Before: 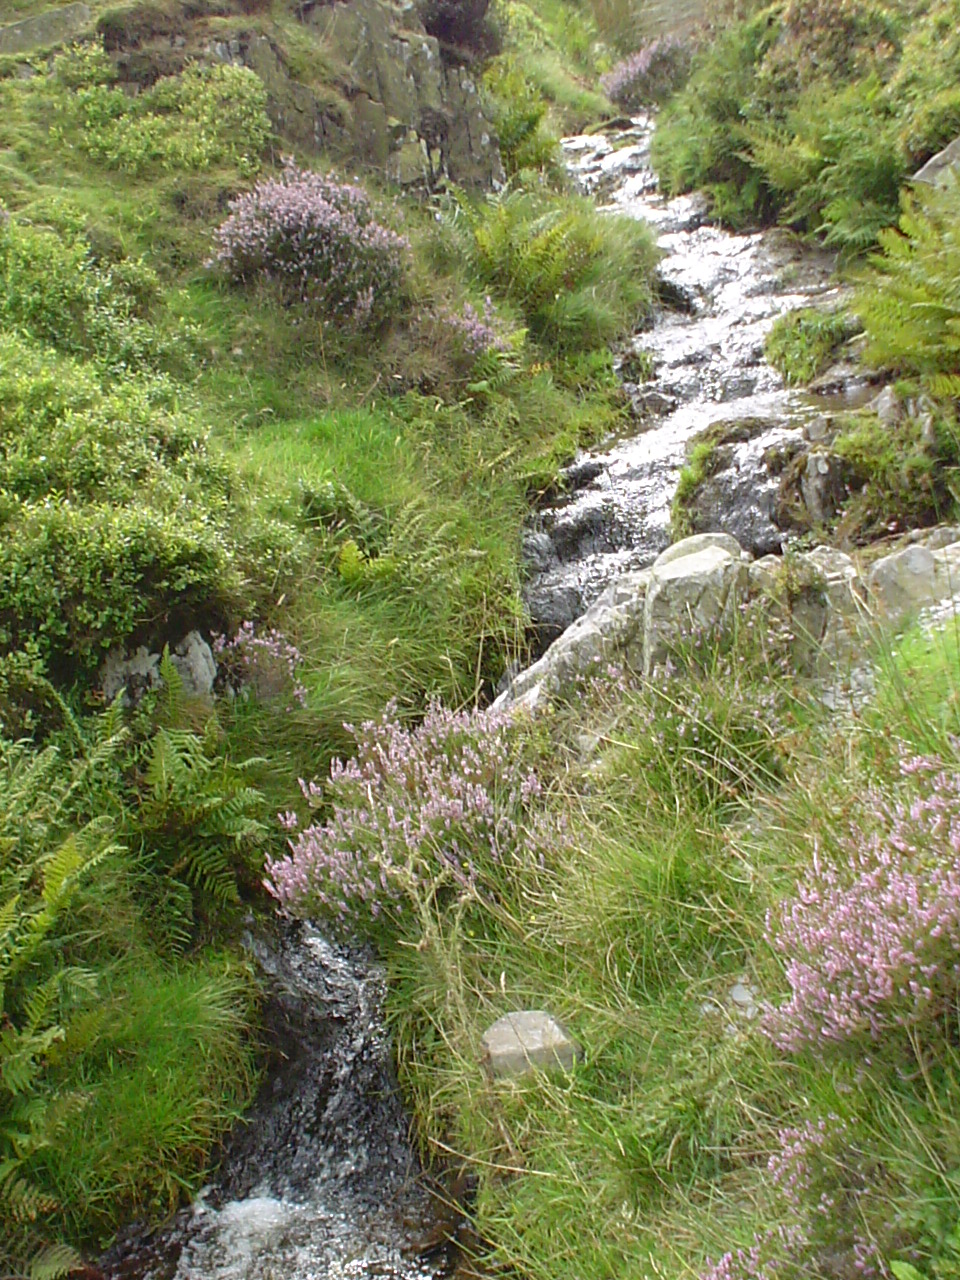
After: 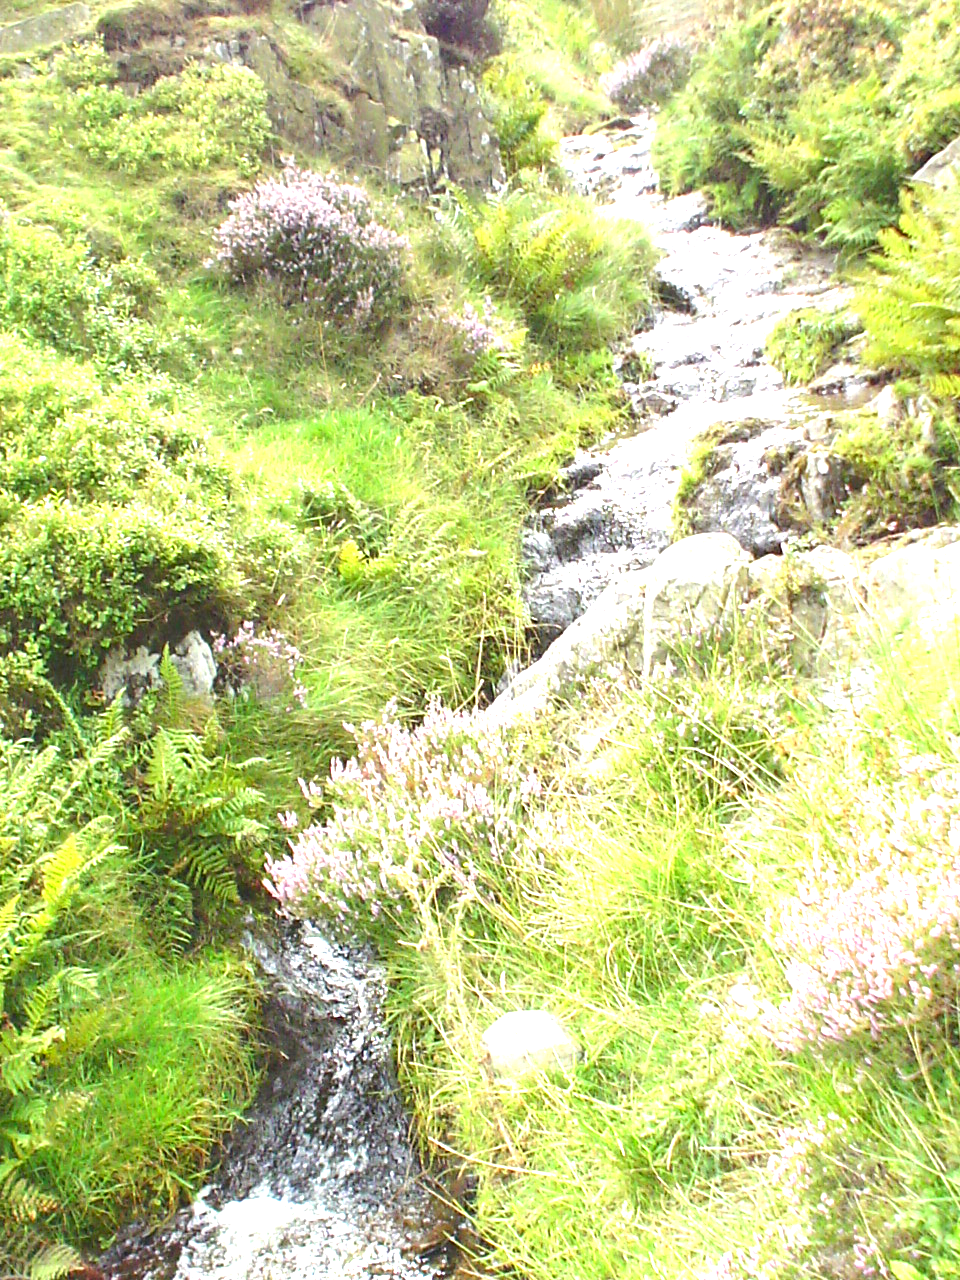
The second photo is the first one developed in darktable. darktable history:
exposure: exposure 2.003 EV, compensate highlight preservation false
graduated density: on, module defaults
